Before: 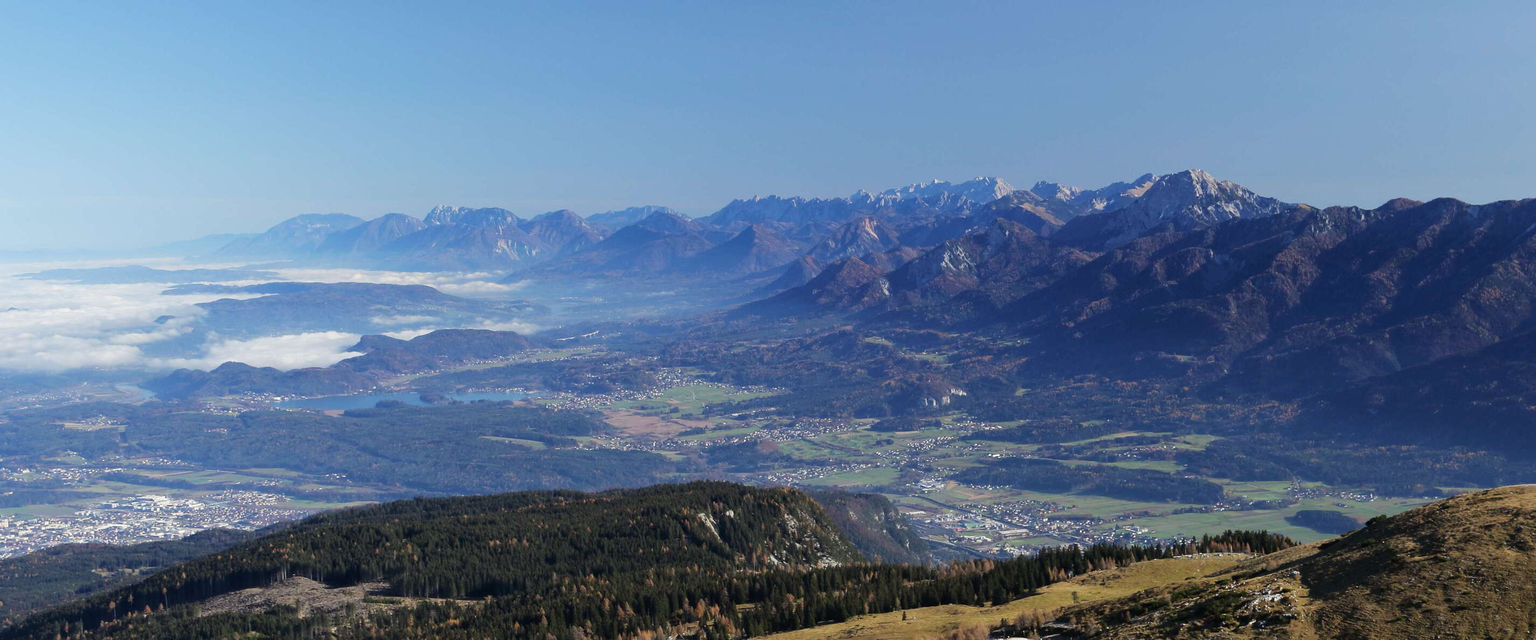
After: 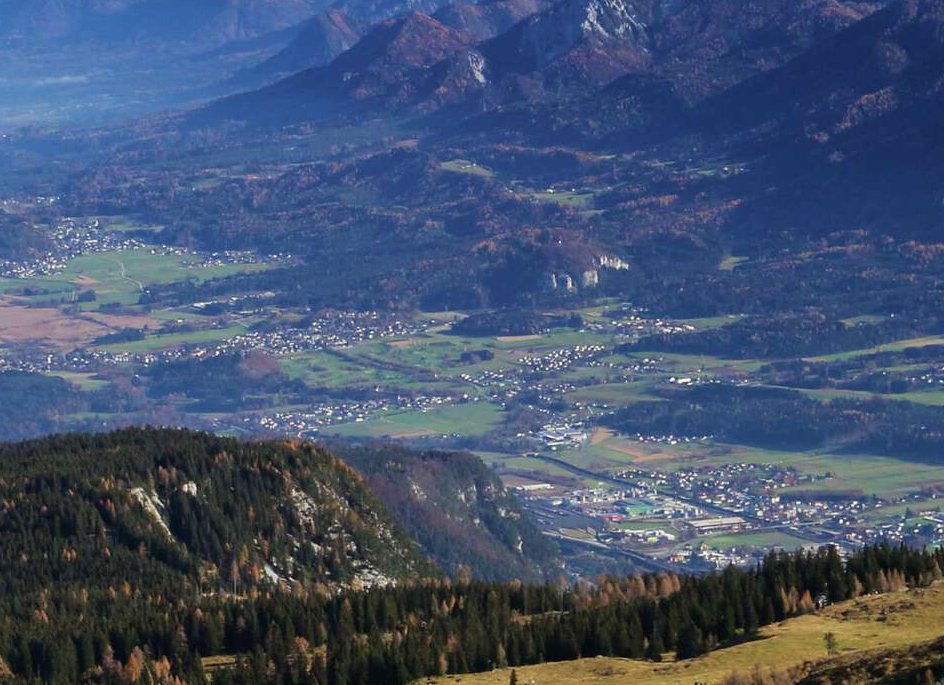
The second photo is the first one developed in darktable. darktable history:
crop: left 40.878%, top 39.176%, right 25.993%, bottom 3.081%
velvia: on, module defaults
white balance: emerald 1
